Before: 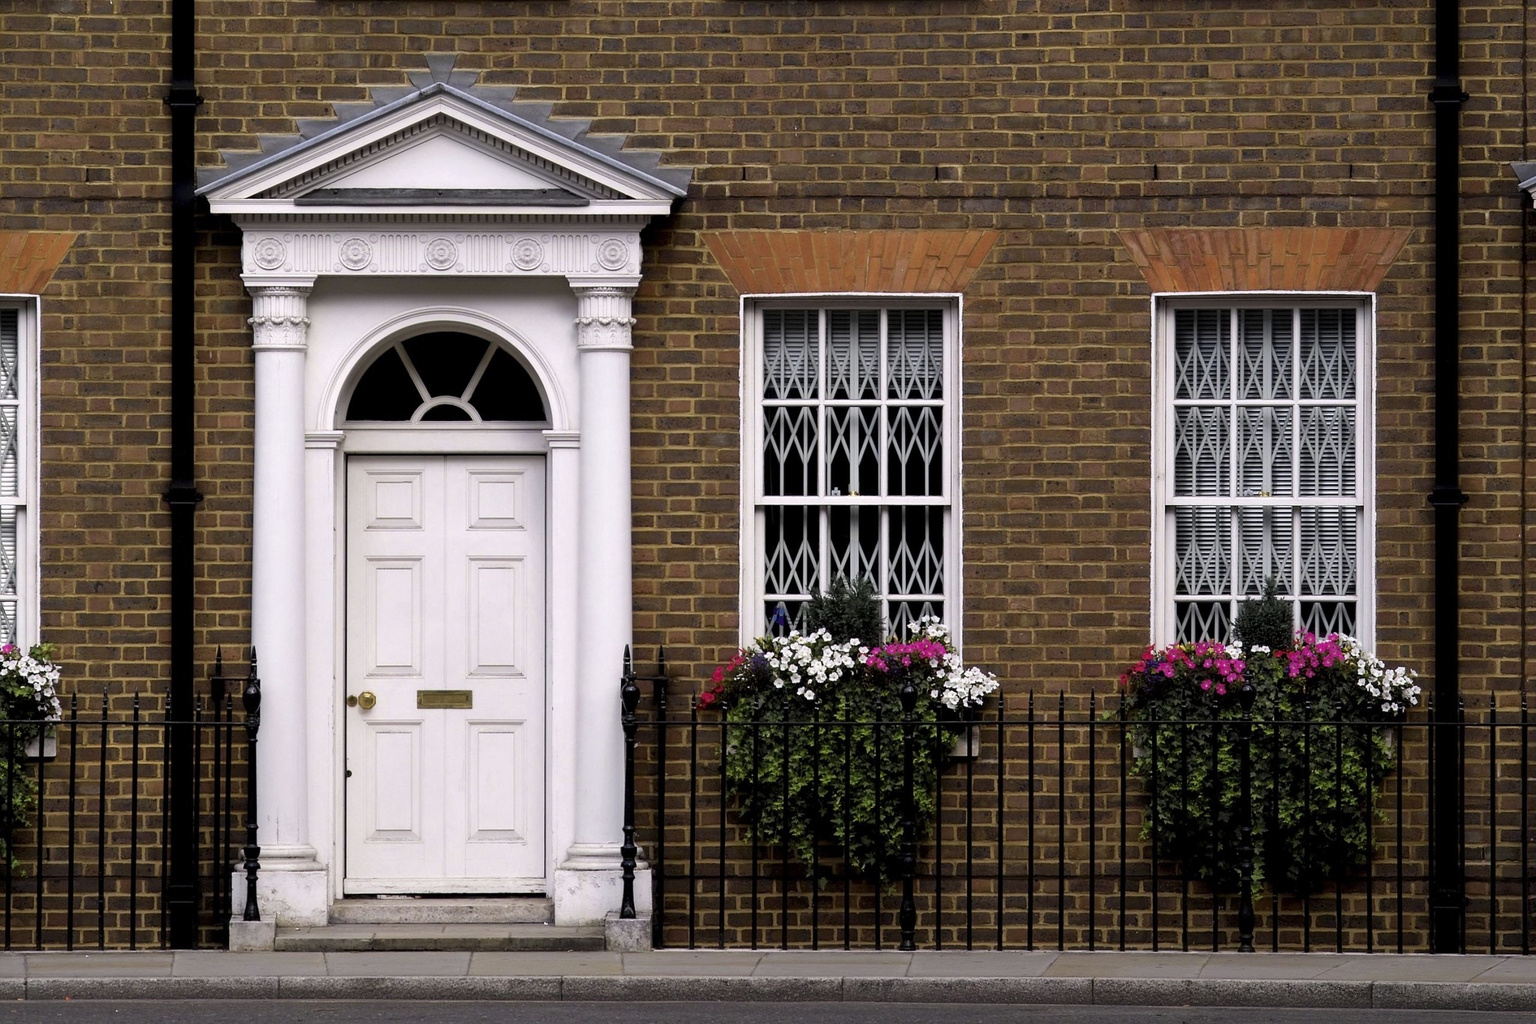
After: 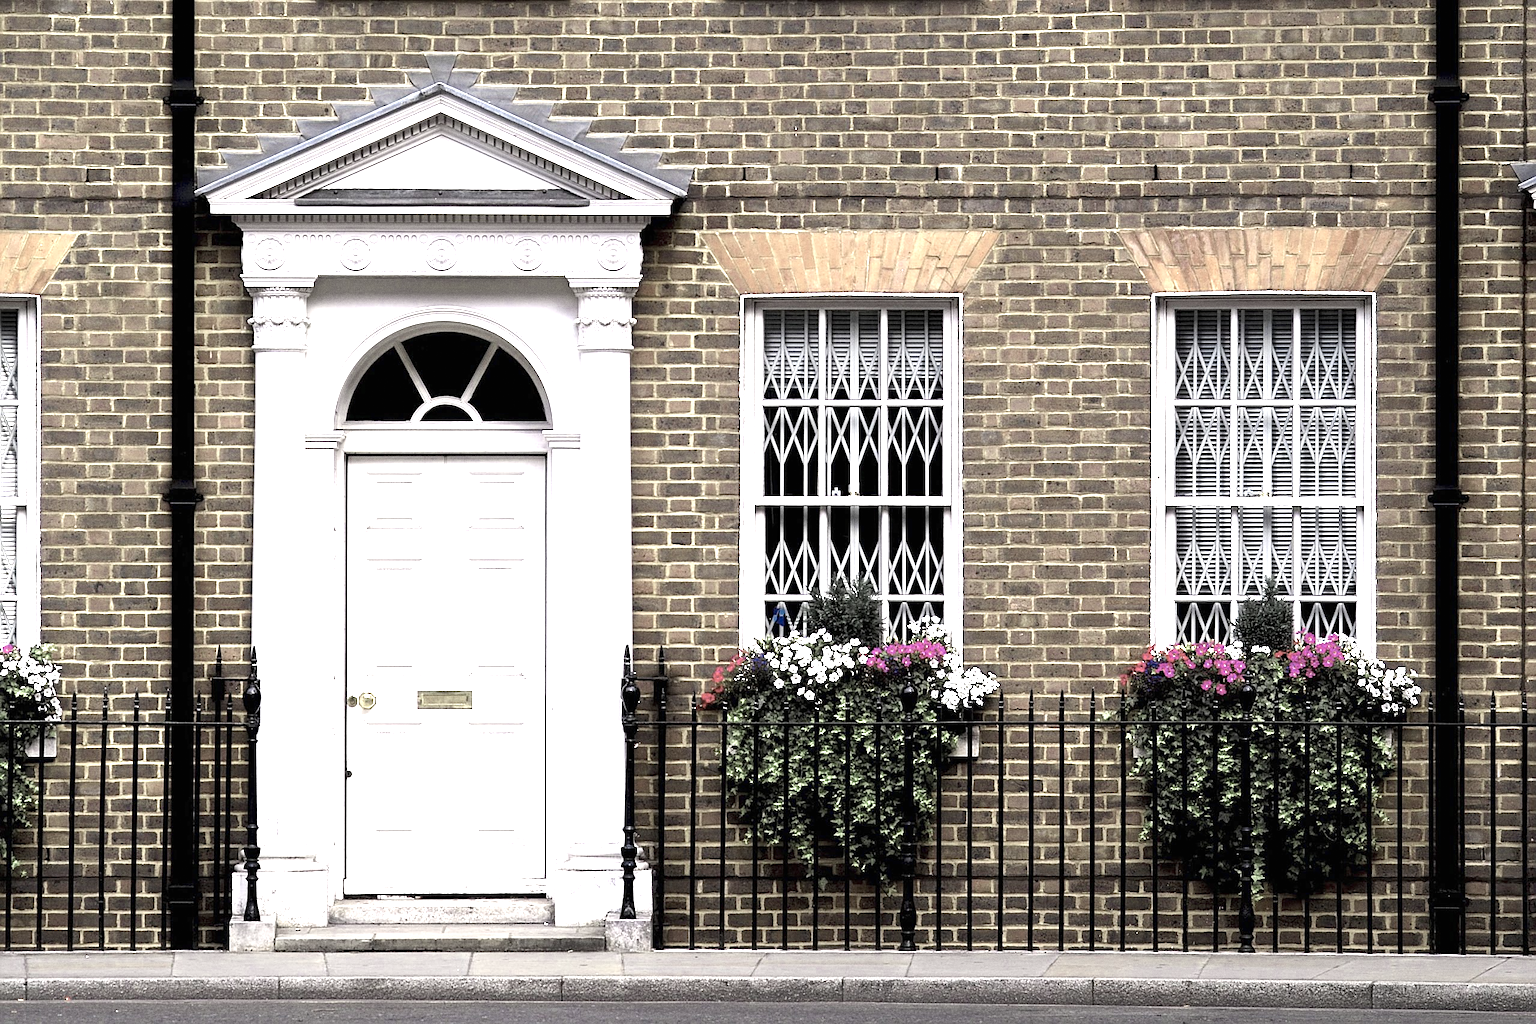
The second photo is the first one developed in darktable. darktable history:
color zones: curves: ch0 [(0.25, 0.667) (0.758, 0.368)]; ch1 [(0.215, 0.245) (0.761, 0.373)]; ch2 [(0.247, 0.554) (0.761, 0.436)]
base curve: curves: ch0 [(0, 0) (0.283, 0.295) (1, 1)], preserve colors none
grain: coarseness 0.09 ISO
white balance: red 1, blue 1
exposure: black level correction 0, exposure 1.45 EV, compensate exposure bias true, compensate highlight preservation false
sharpen: on, module defaults
